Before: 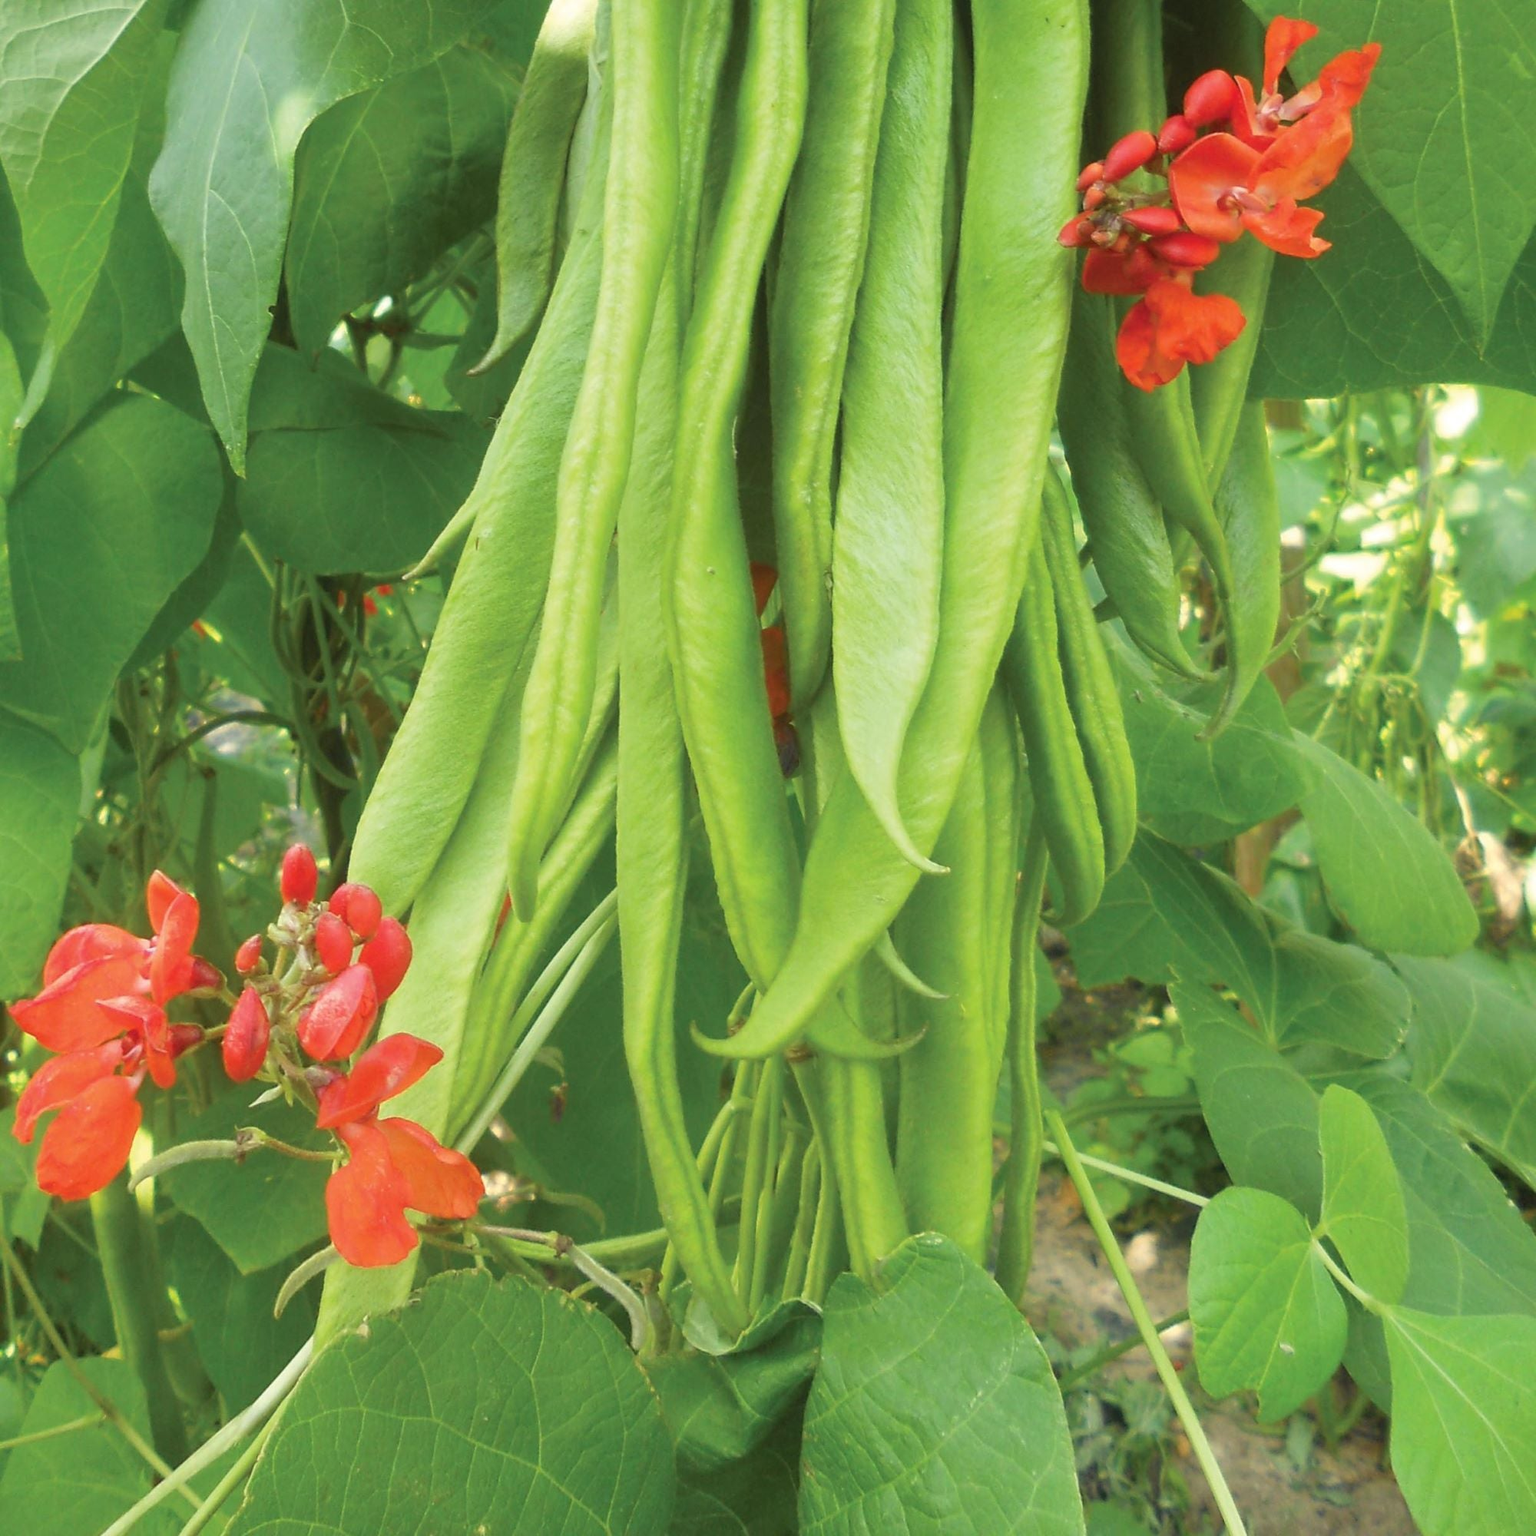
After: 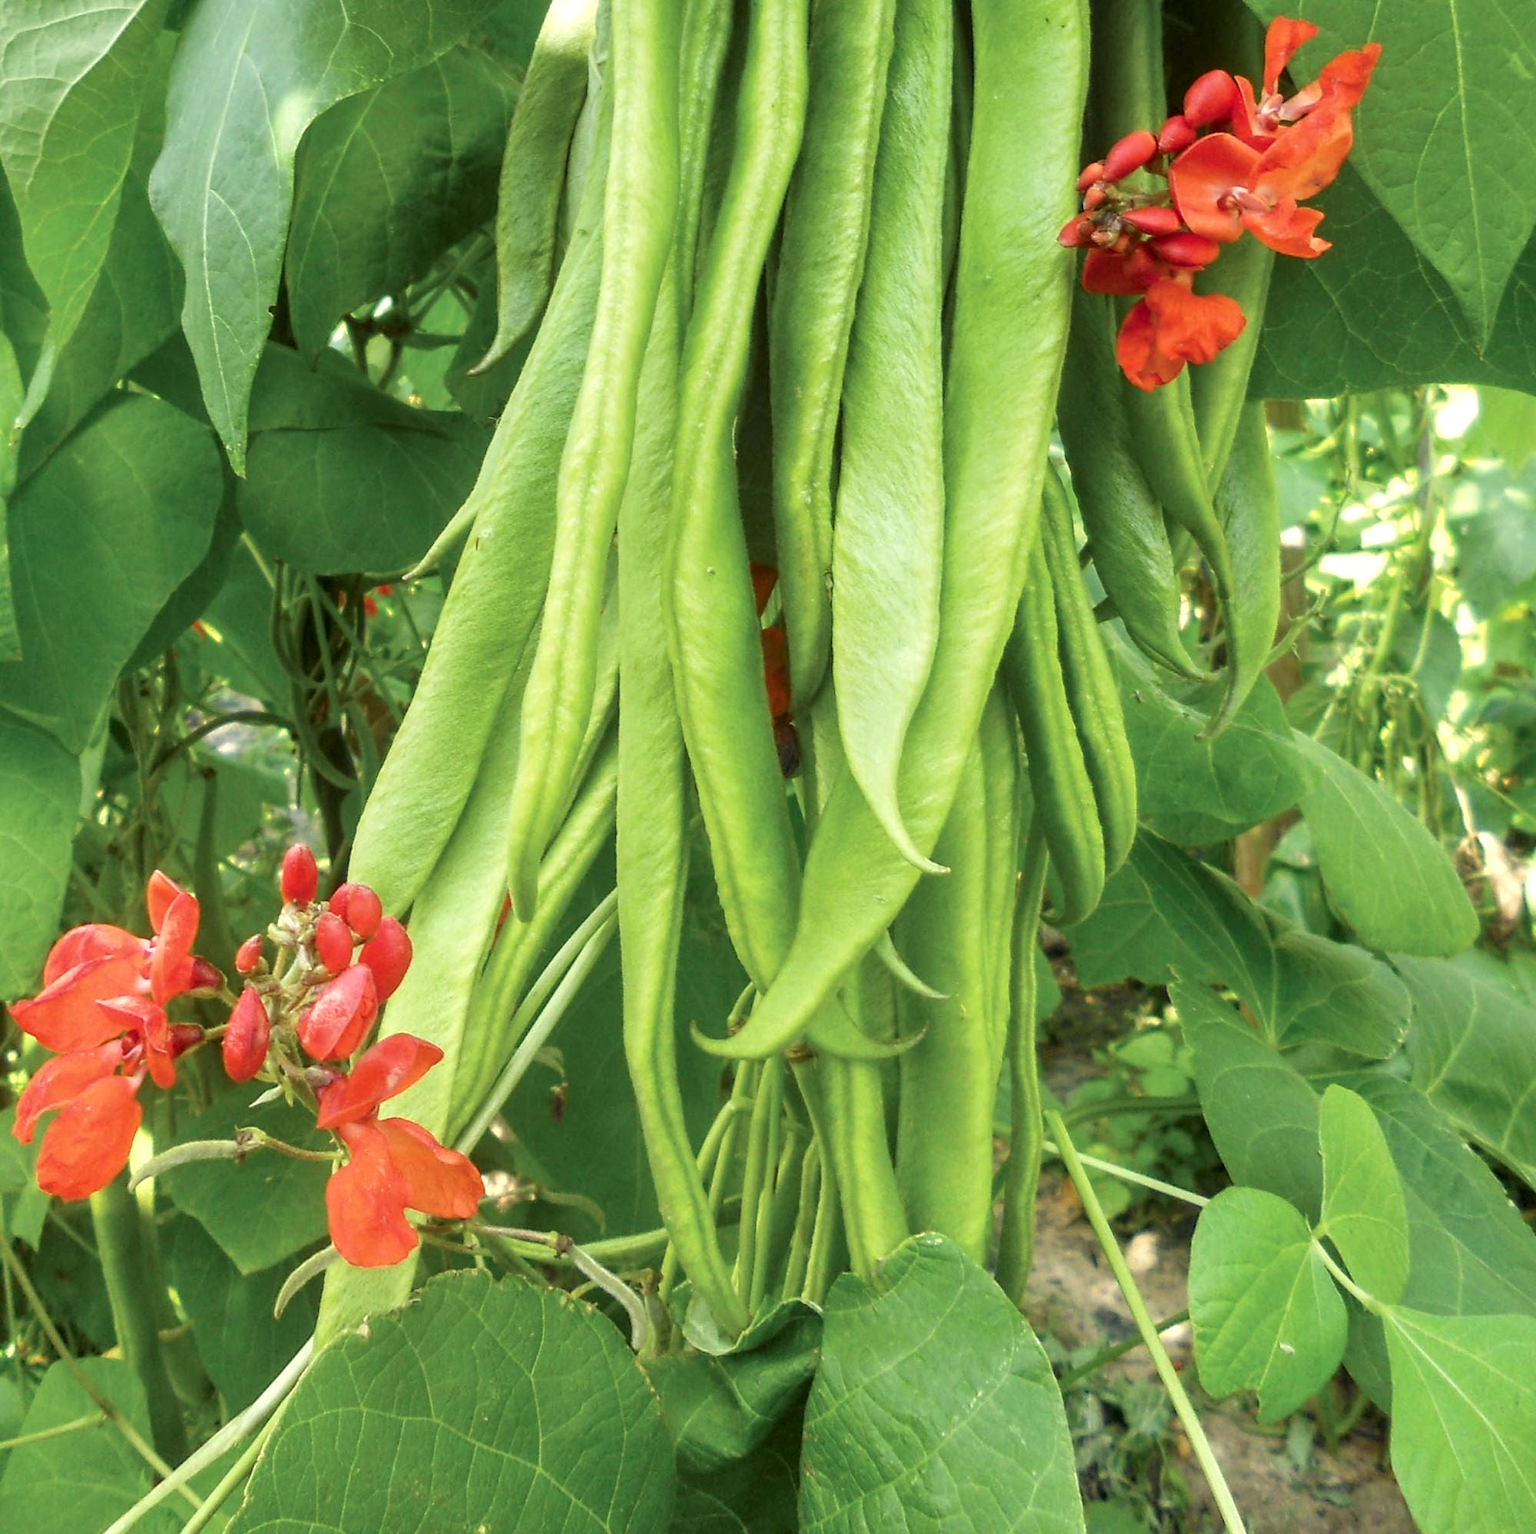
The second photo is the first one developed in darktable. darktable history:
crop: bottom 0.073%
local contrast: detail 150%
